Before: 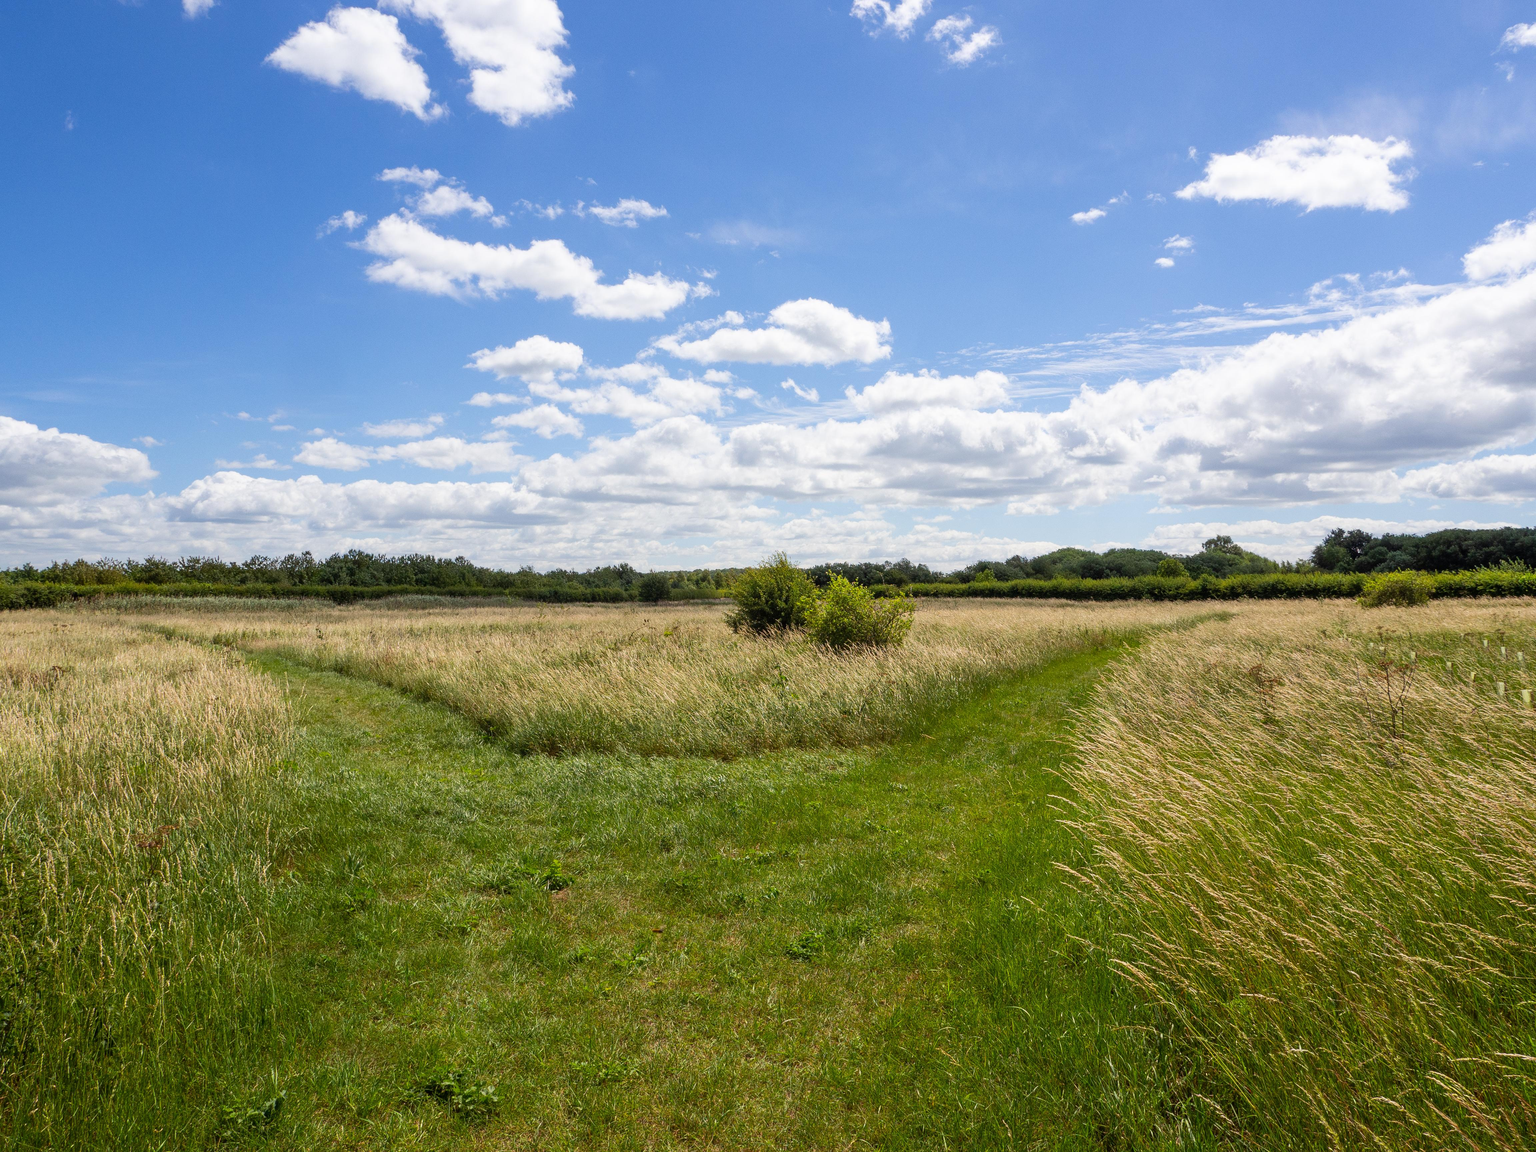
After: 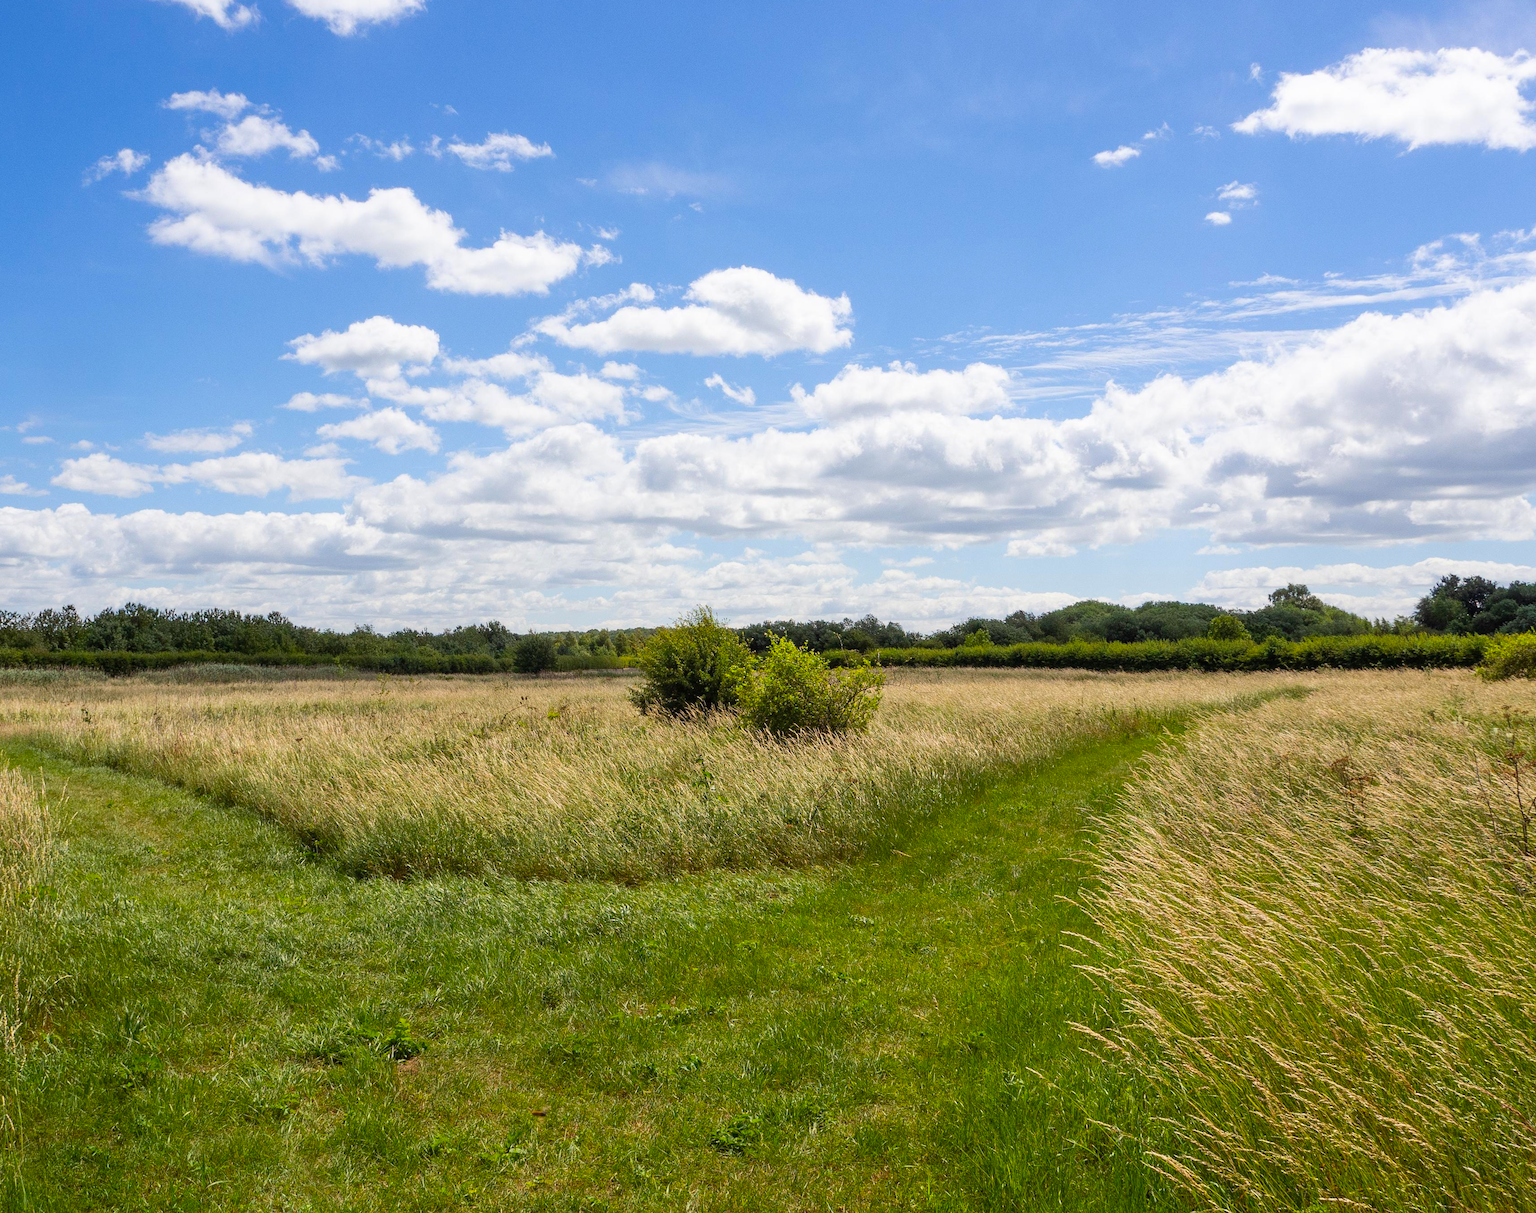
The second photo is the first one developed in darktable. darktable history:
crop: left 16.644%, top 8.655%, right 8.684%, bottom 12.679%
color balance rgb: linear chroma grading › global chroma 9.604%, perceptual saturation grading › global saturation 0.647%, global vibrance 9.371%
